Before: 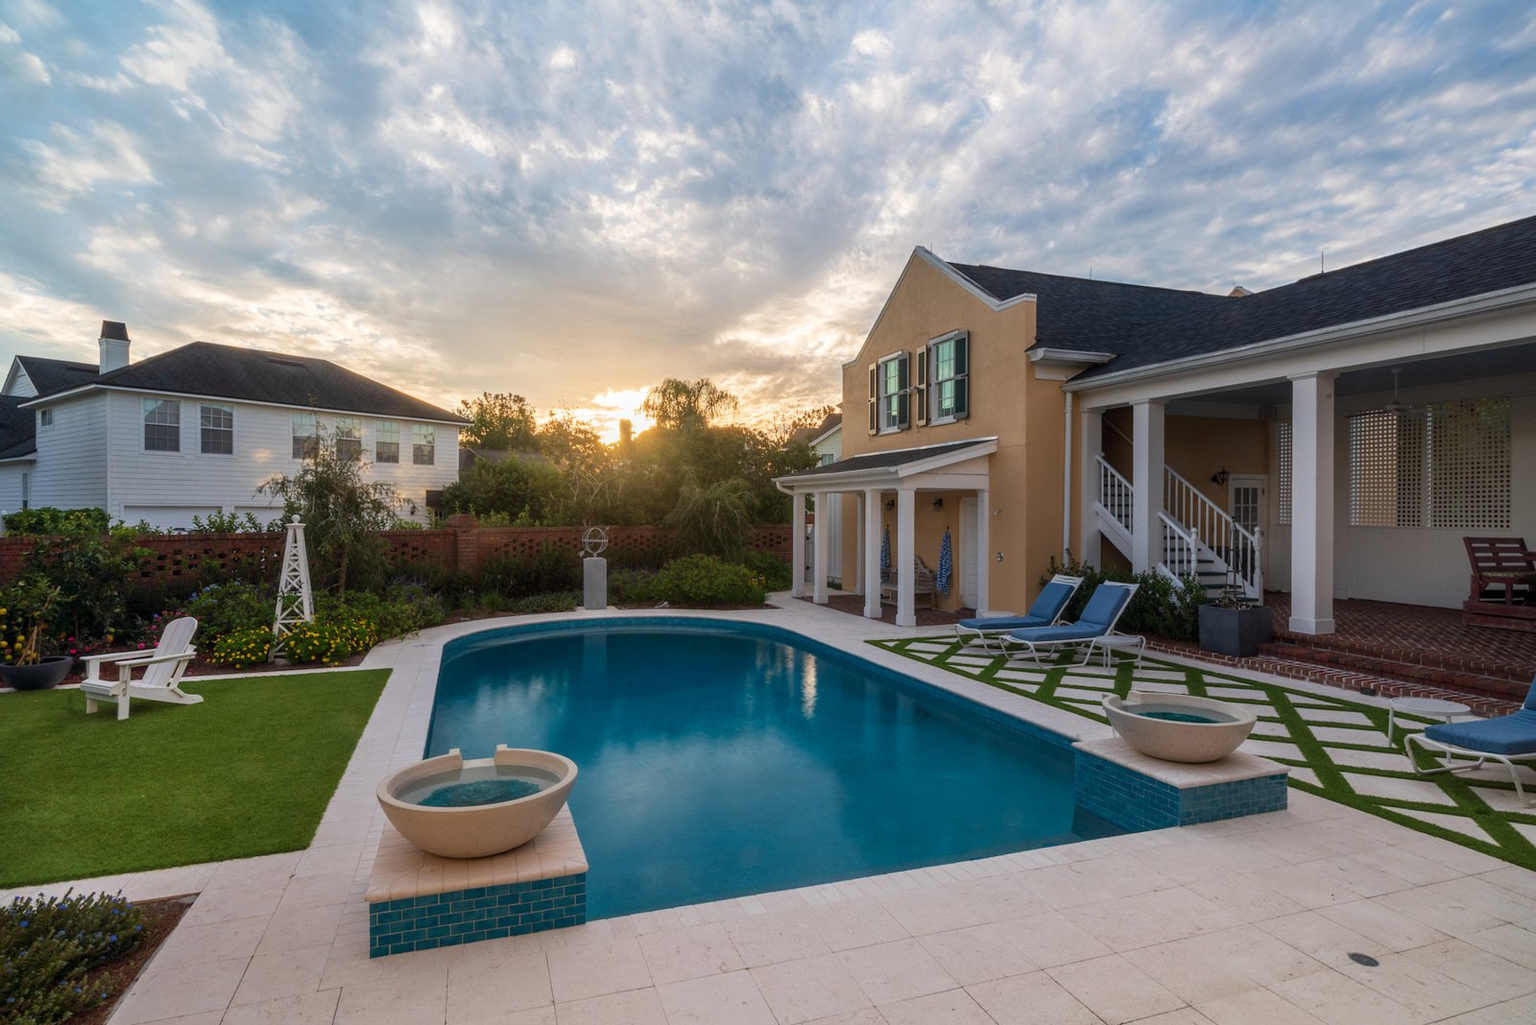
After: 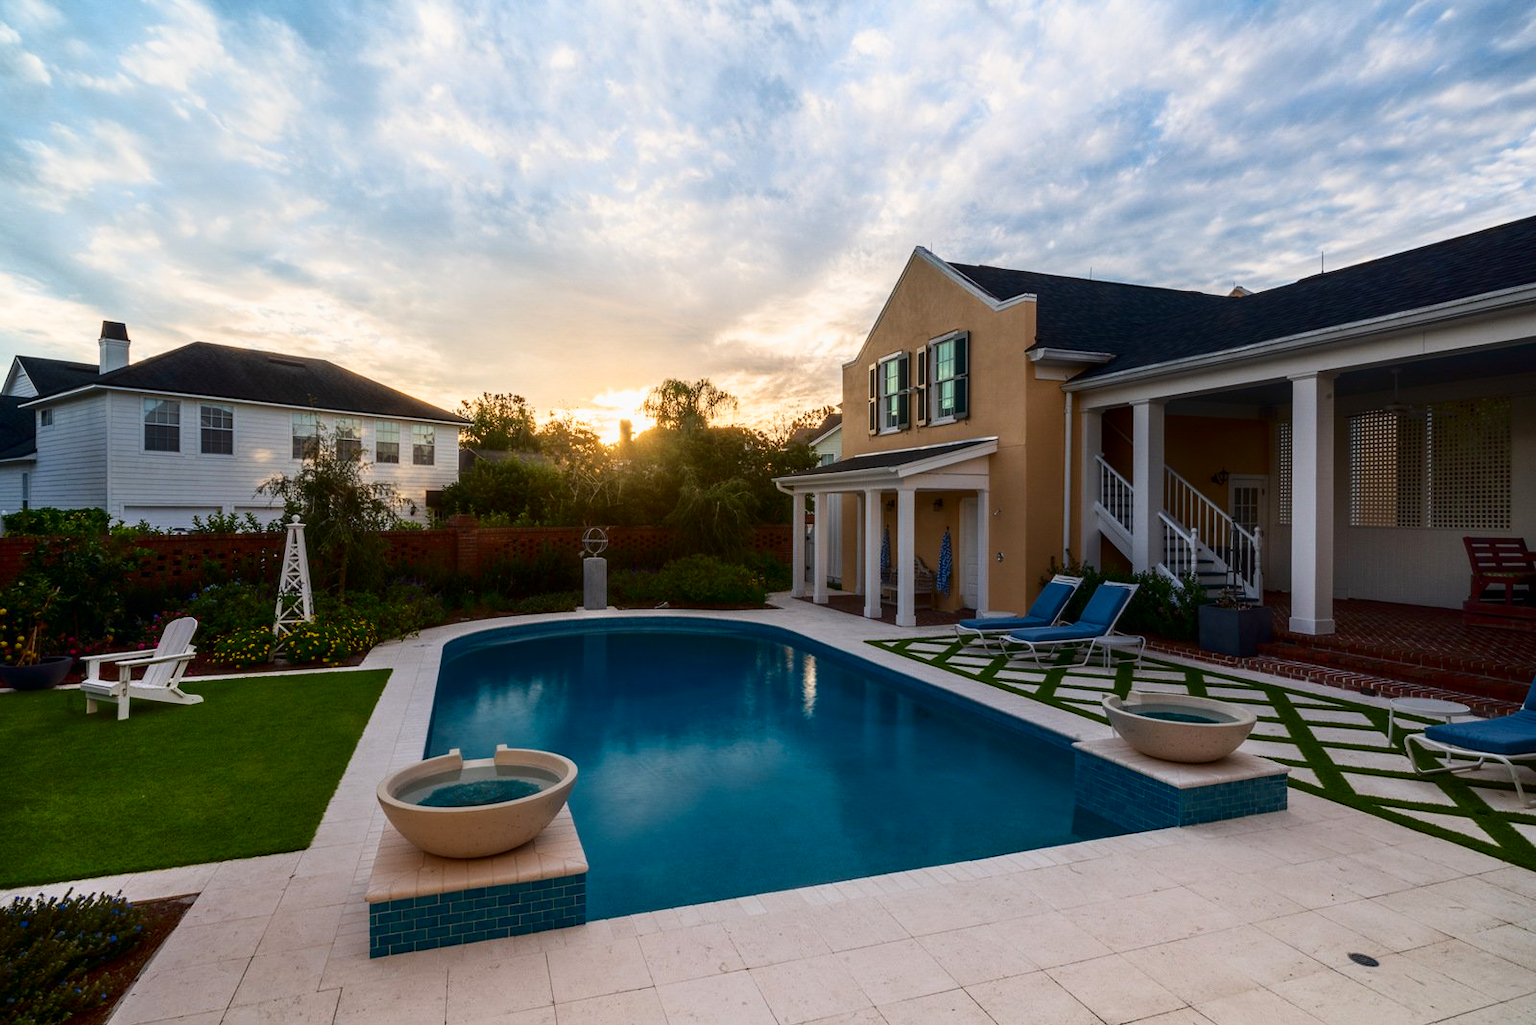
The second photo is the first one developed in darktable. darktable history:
shadows and highlights: shadows -62.32, white point adjustment -5.22, highlights 61.59
contrast brightness saturation: contrast 0.13, brightness -0.05, saturation 0.16
